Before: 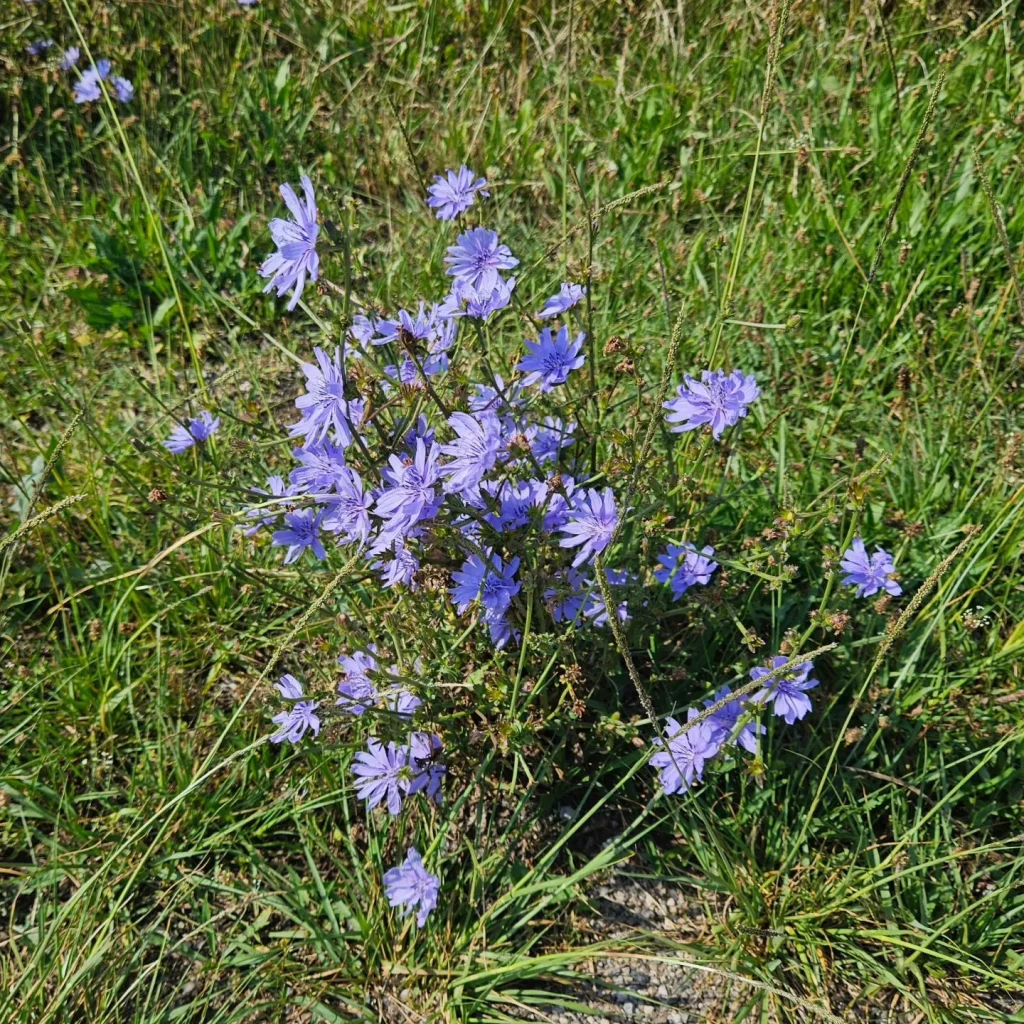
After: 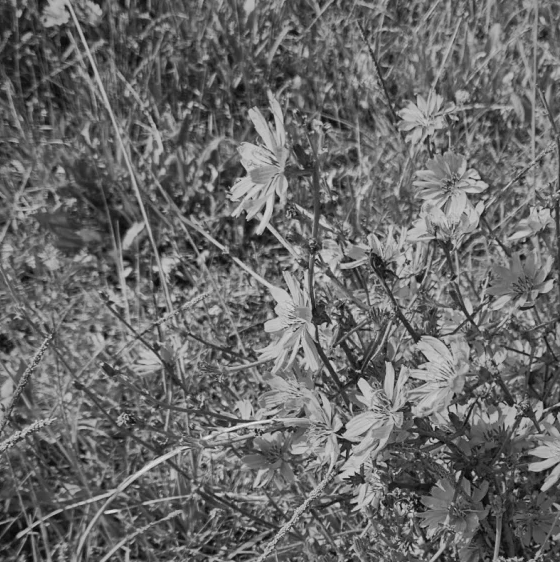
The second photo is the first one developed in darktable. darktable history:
monochrome: a 32, b 64, size 2.3
crop and rotate: left 3.047%, top 7.509%, right 42.236%, bottom 37.598%
shadows and highlights: shadows 40, highlights -60
contrast brightness saturation: contrast 0.1, saturation -0.36
